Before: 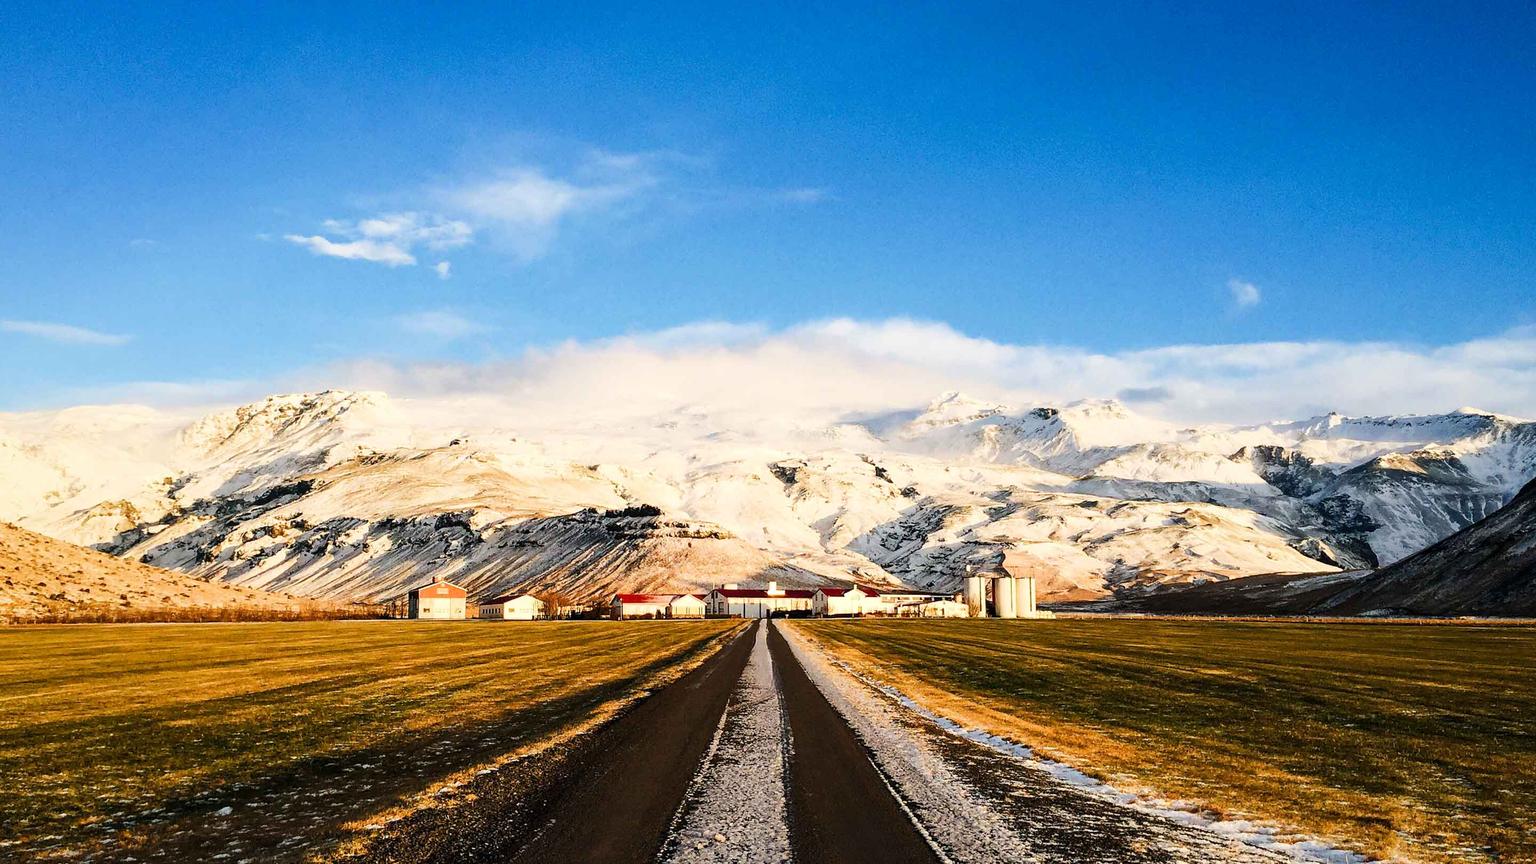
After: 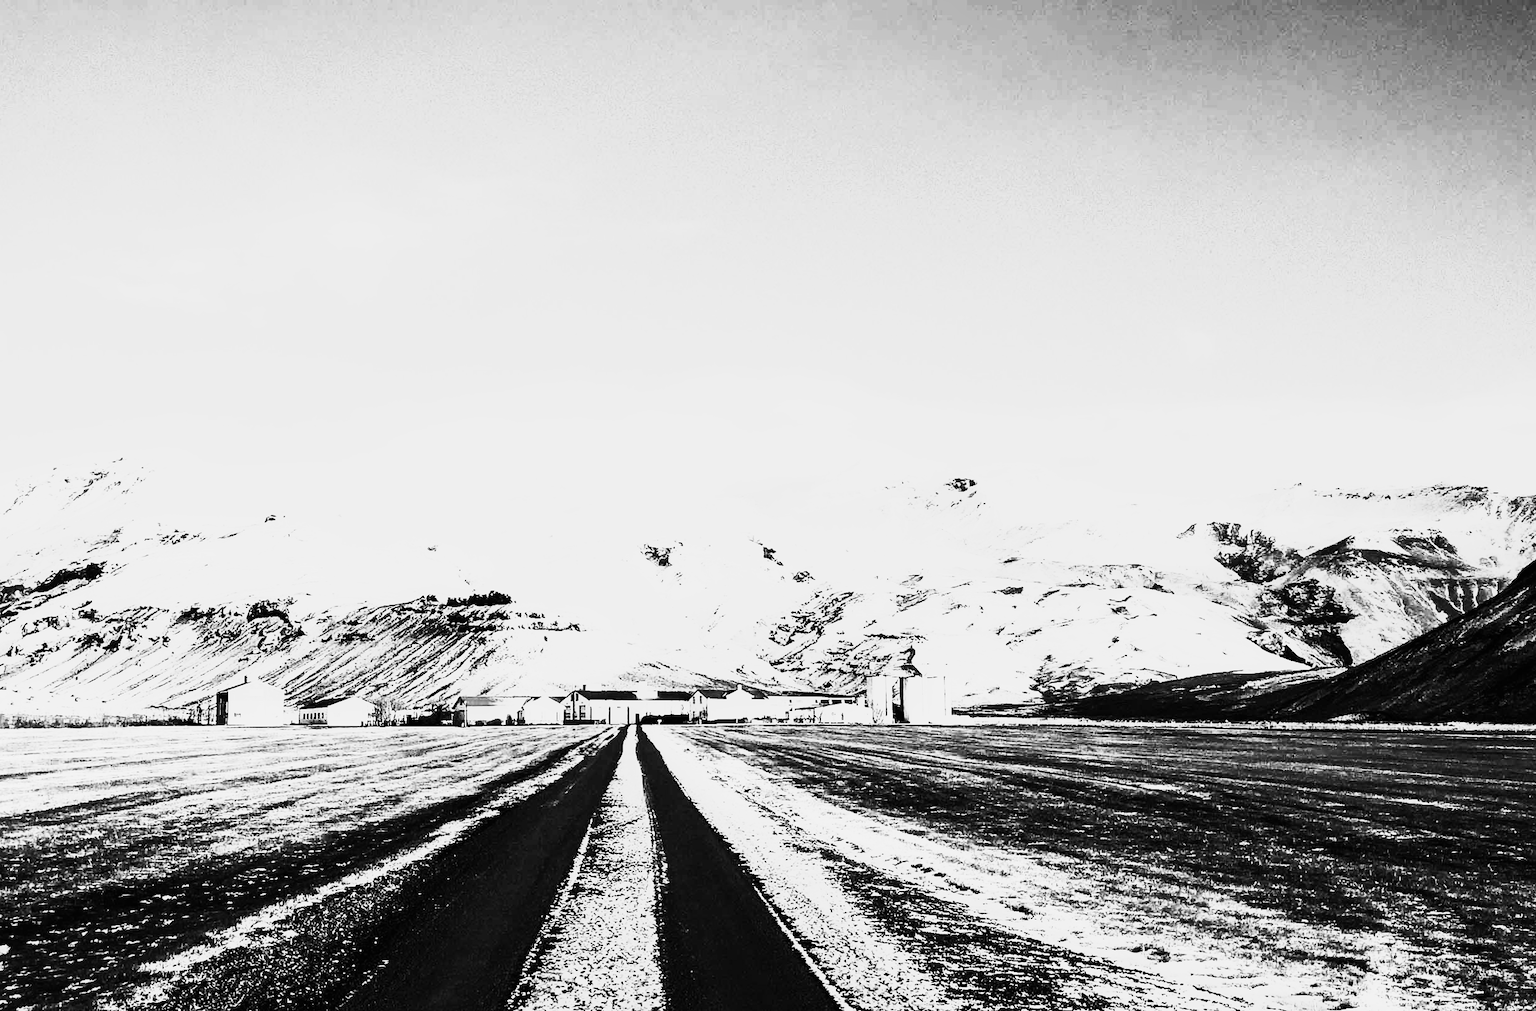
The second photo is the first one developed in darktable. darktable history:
contrast brightness saturation: contrast 0.43, brightness 0.56, saturation -0.19
tone curve: curves: ch0 [(0, 0) (0.003, 0.003) (0.011, 0.005) (0.025, 0.005) (0.044, 0.008) (0.069, 0.015) (0.1, 0.023) (0.136, 0.032) (0.177, 0.046) (0.224, 0.072) (0.277, 0.124) (0.335, 0.174) (0.399, 0.253) (0.468, 0.365) (0.543, 0.519) (0.623, 0.675) (0.709, 0.805) (0.801, 0.908) (0.898, 0.97) (1, 1)], preserve colors none
base curve: curves: ch0 [(0, 0) (0.005, 0.002) (0.193, 0.295) (0.399, 0.664) (0.75, 0.928) (1, 1)]
monochrome: a -71.75, b 75.82
crop and rotate: left 14.584%
